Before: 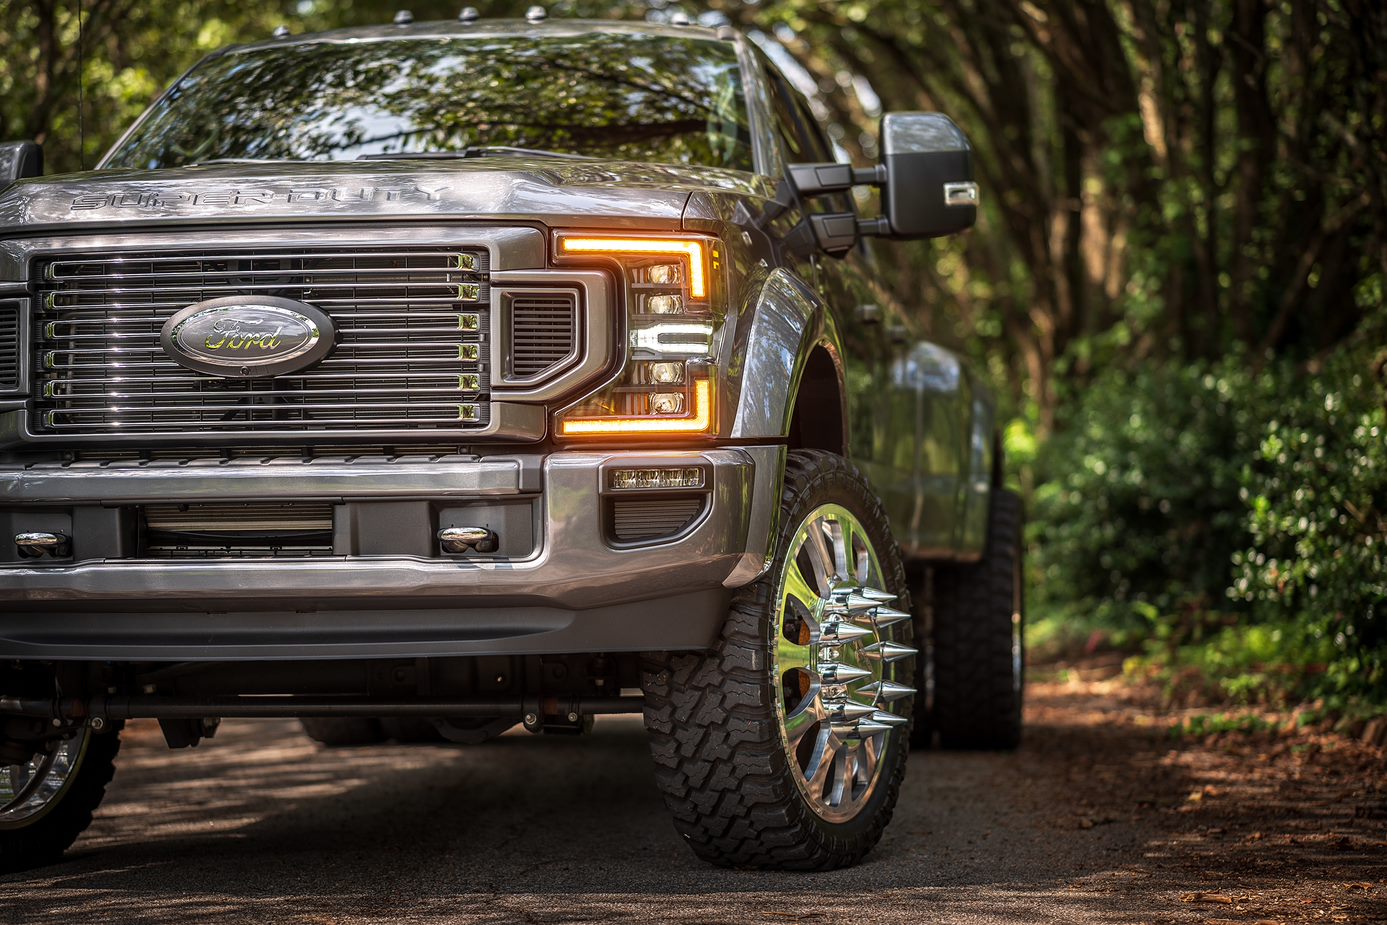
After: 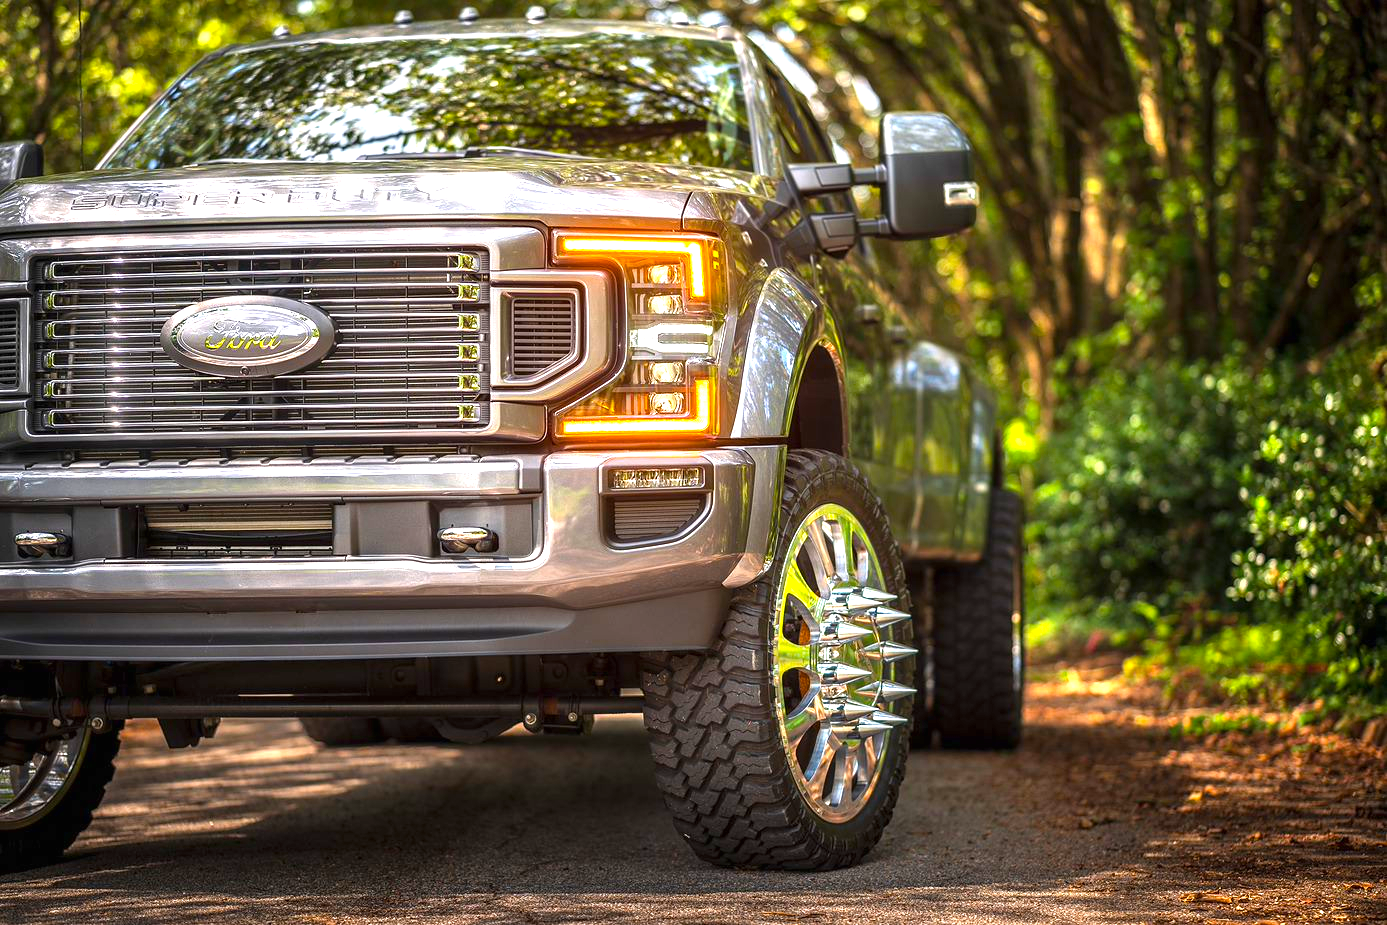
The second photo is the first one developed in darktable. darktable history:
color balance rgb: perceptual saturation grading › global saturation 25%, global vibrance 20%
exposure: black level correction 0, exposure 1.2 EV, compensate exposure bias true, compensate highlight preservation false
